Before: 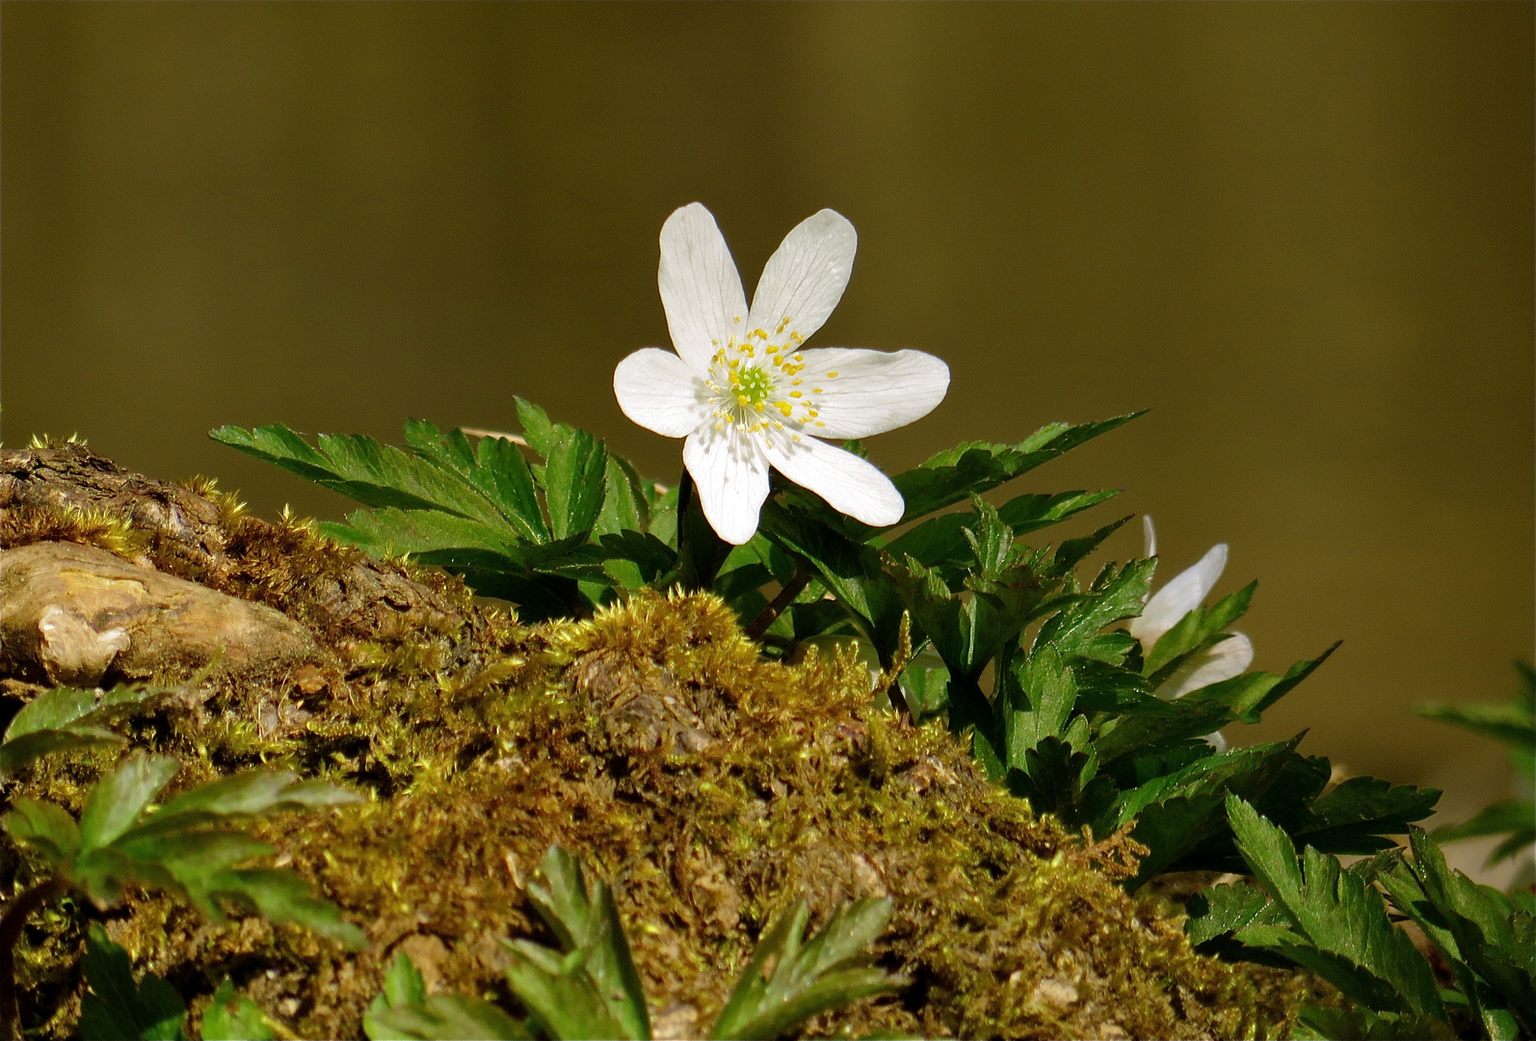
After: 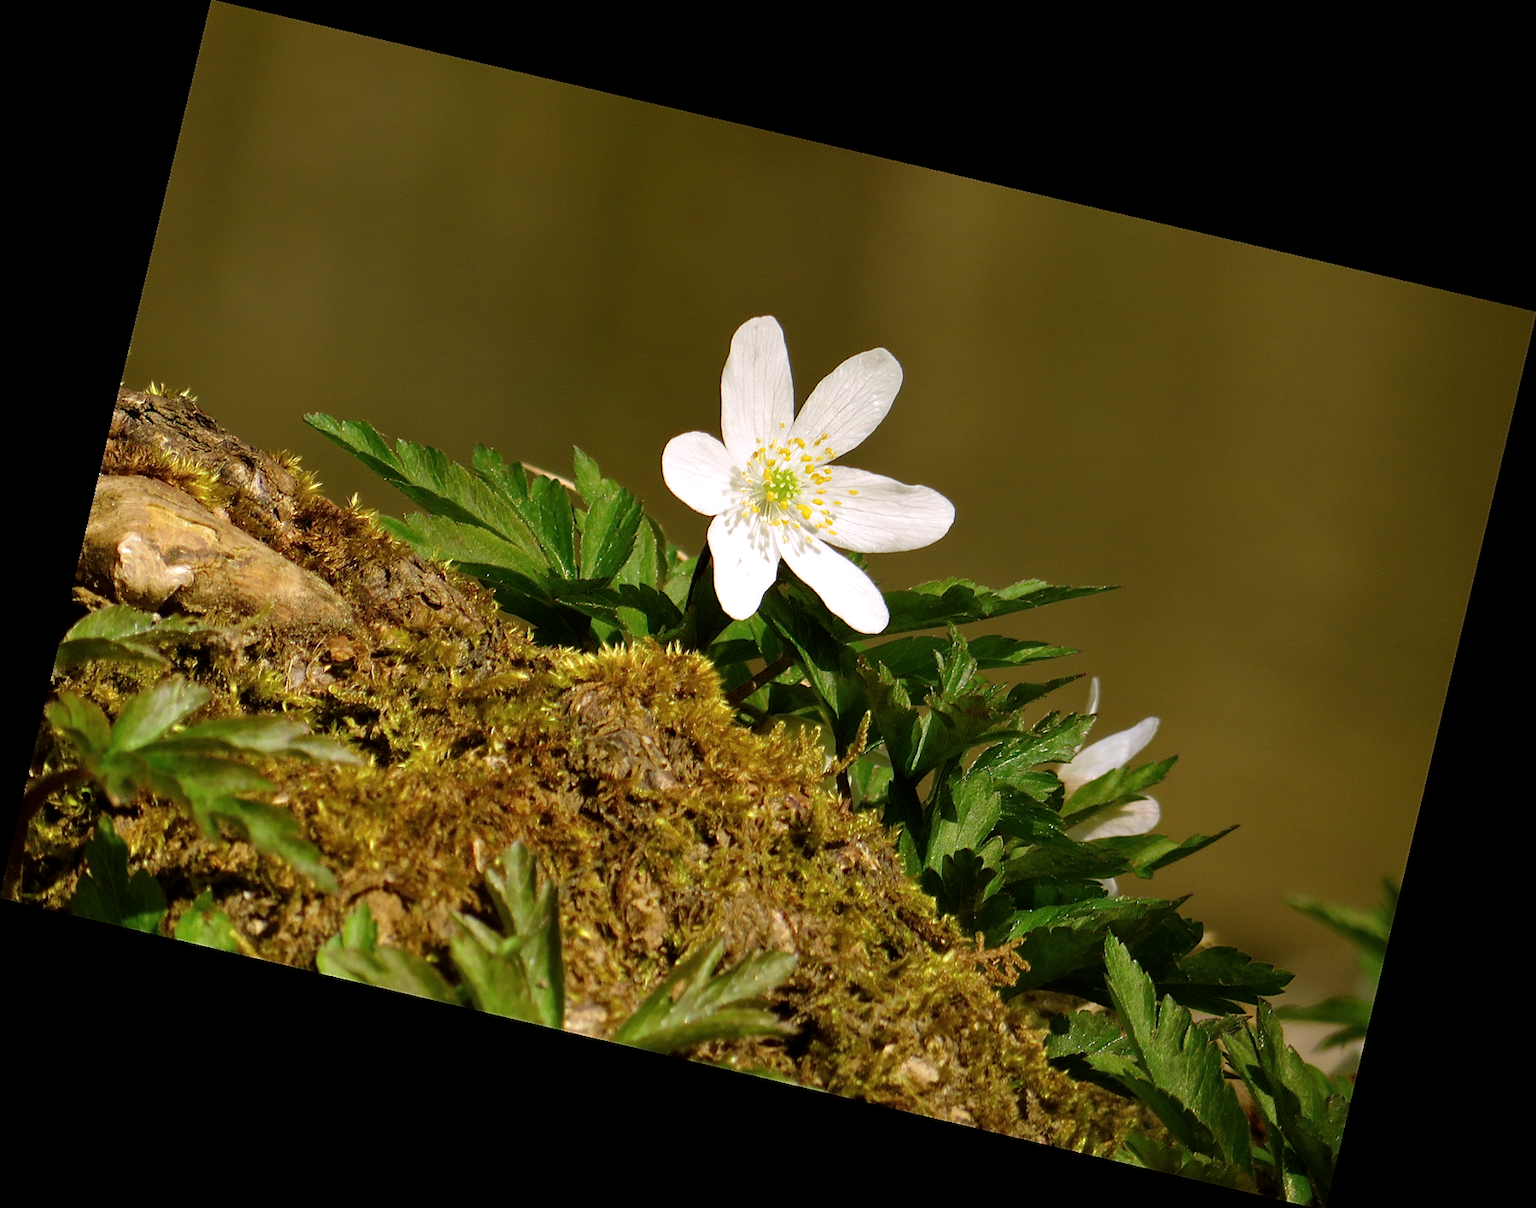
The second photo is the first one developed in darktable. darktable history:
exposure: exposure 0.207 EV, compensate highlight preservation false
color correction: highlights a* 3.12, highlights b* -1.55, shadows a* -0.101, shadows b* 2.52, saturation 0.98
rotate and perspective: rotation 13.27°, automatic cropping off
